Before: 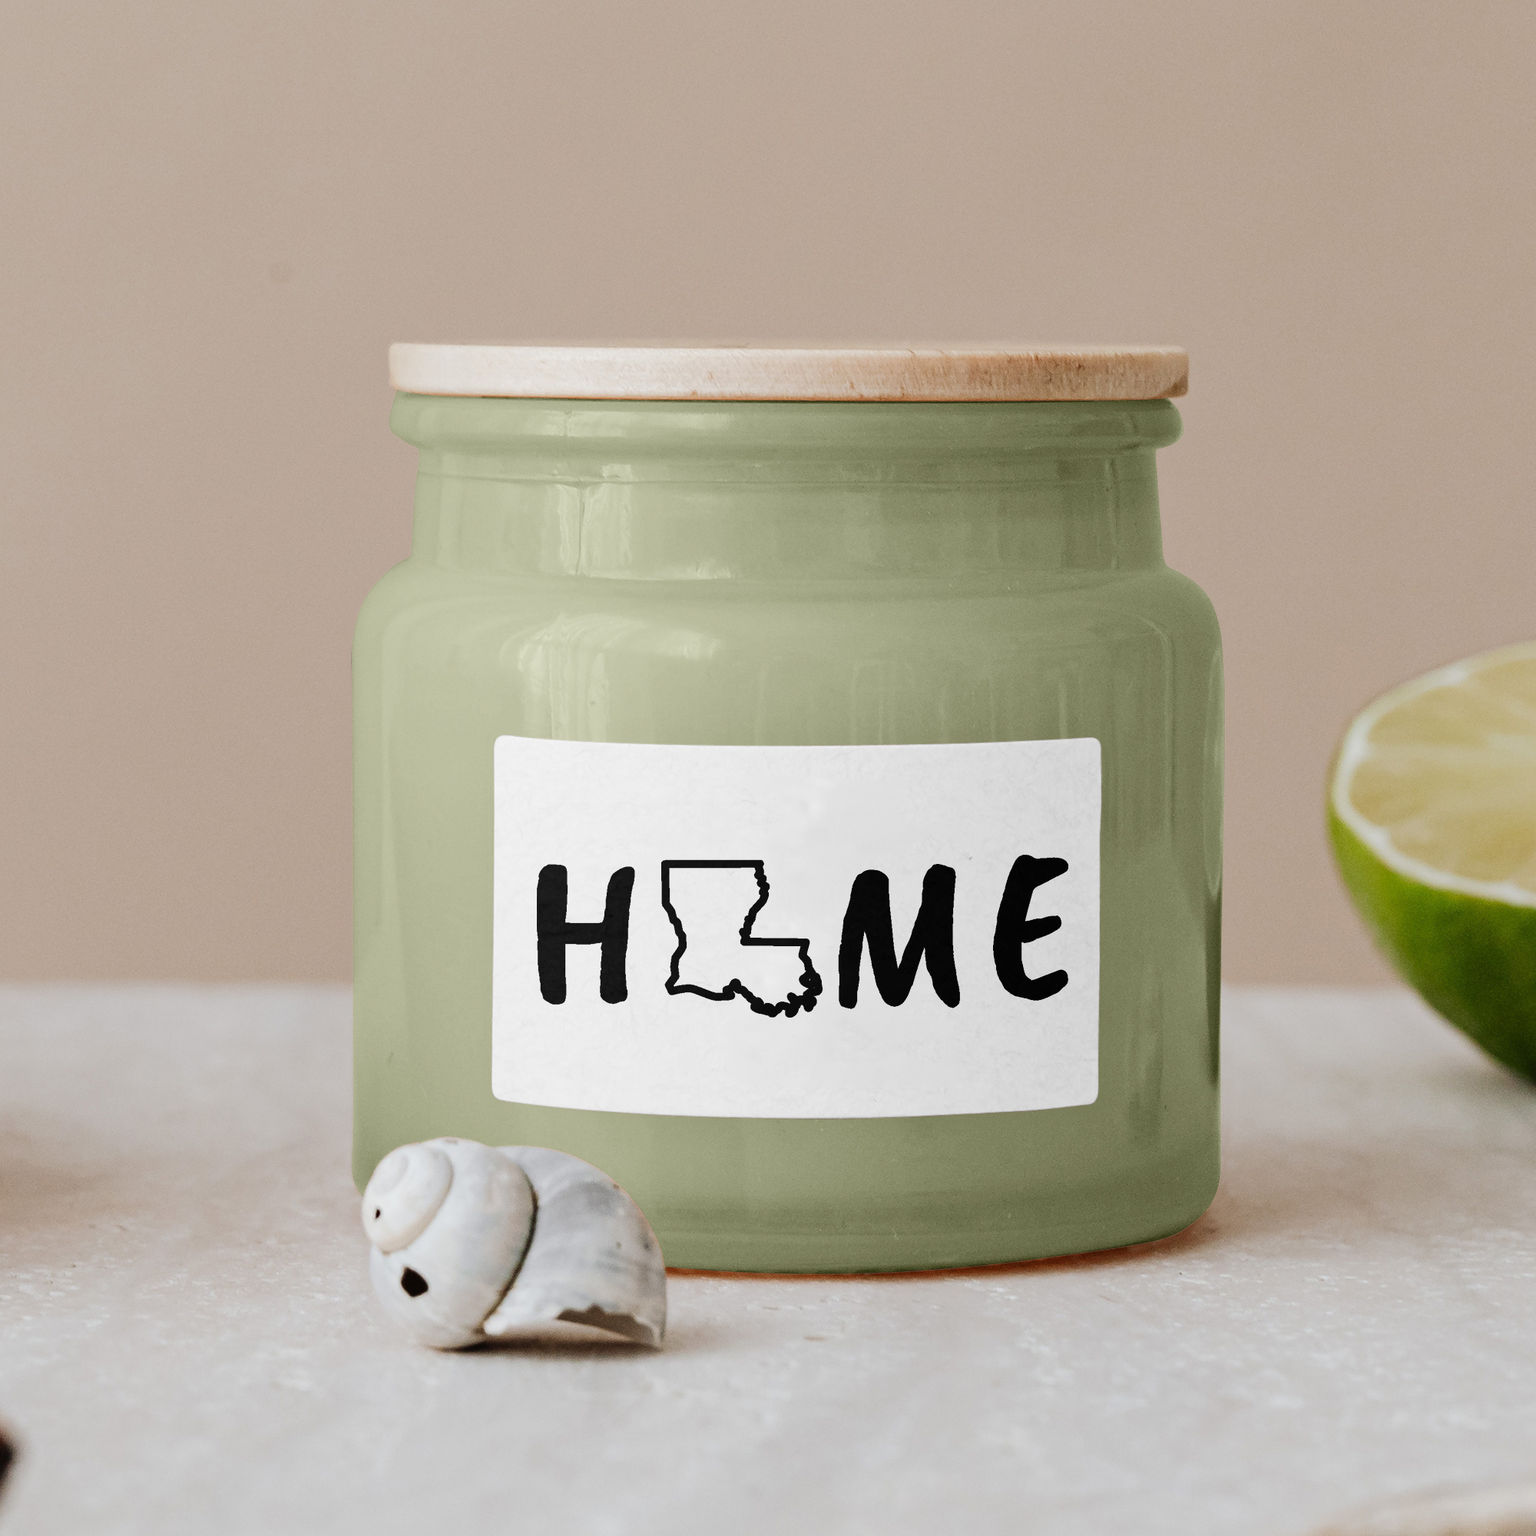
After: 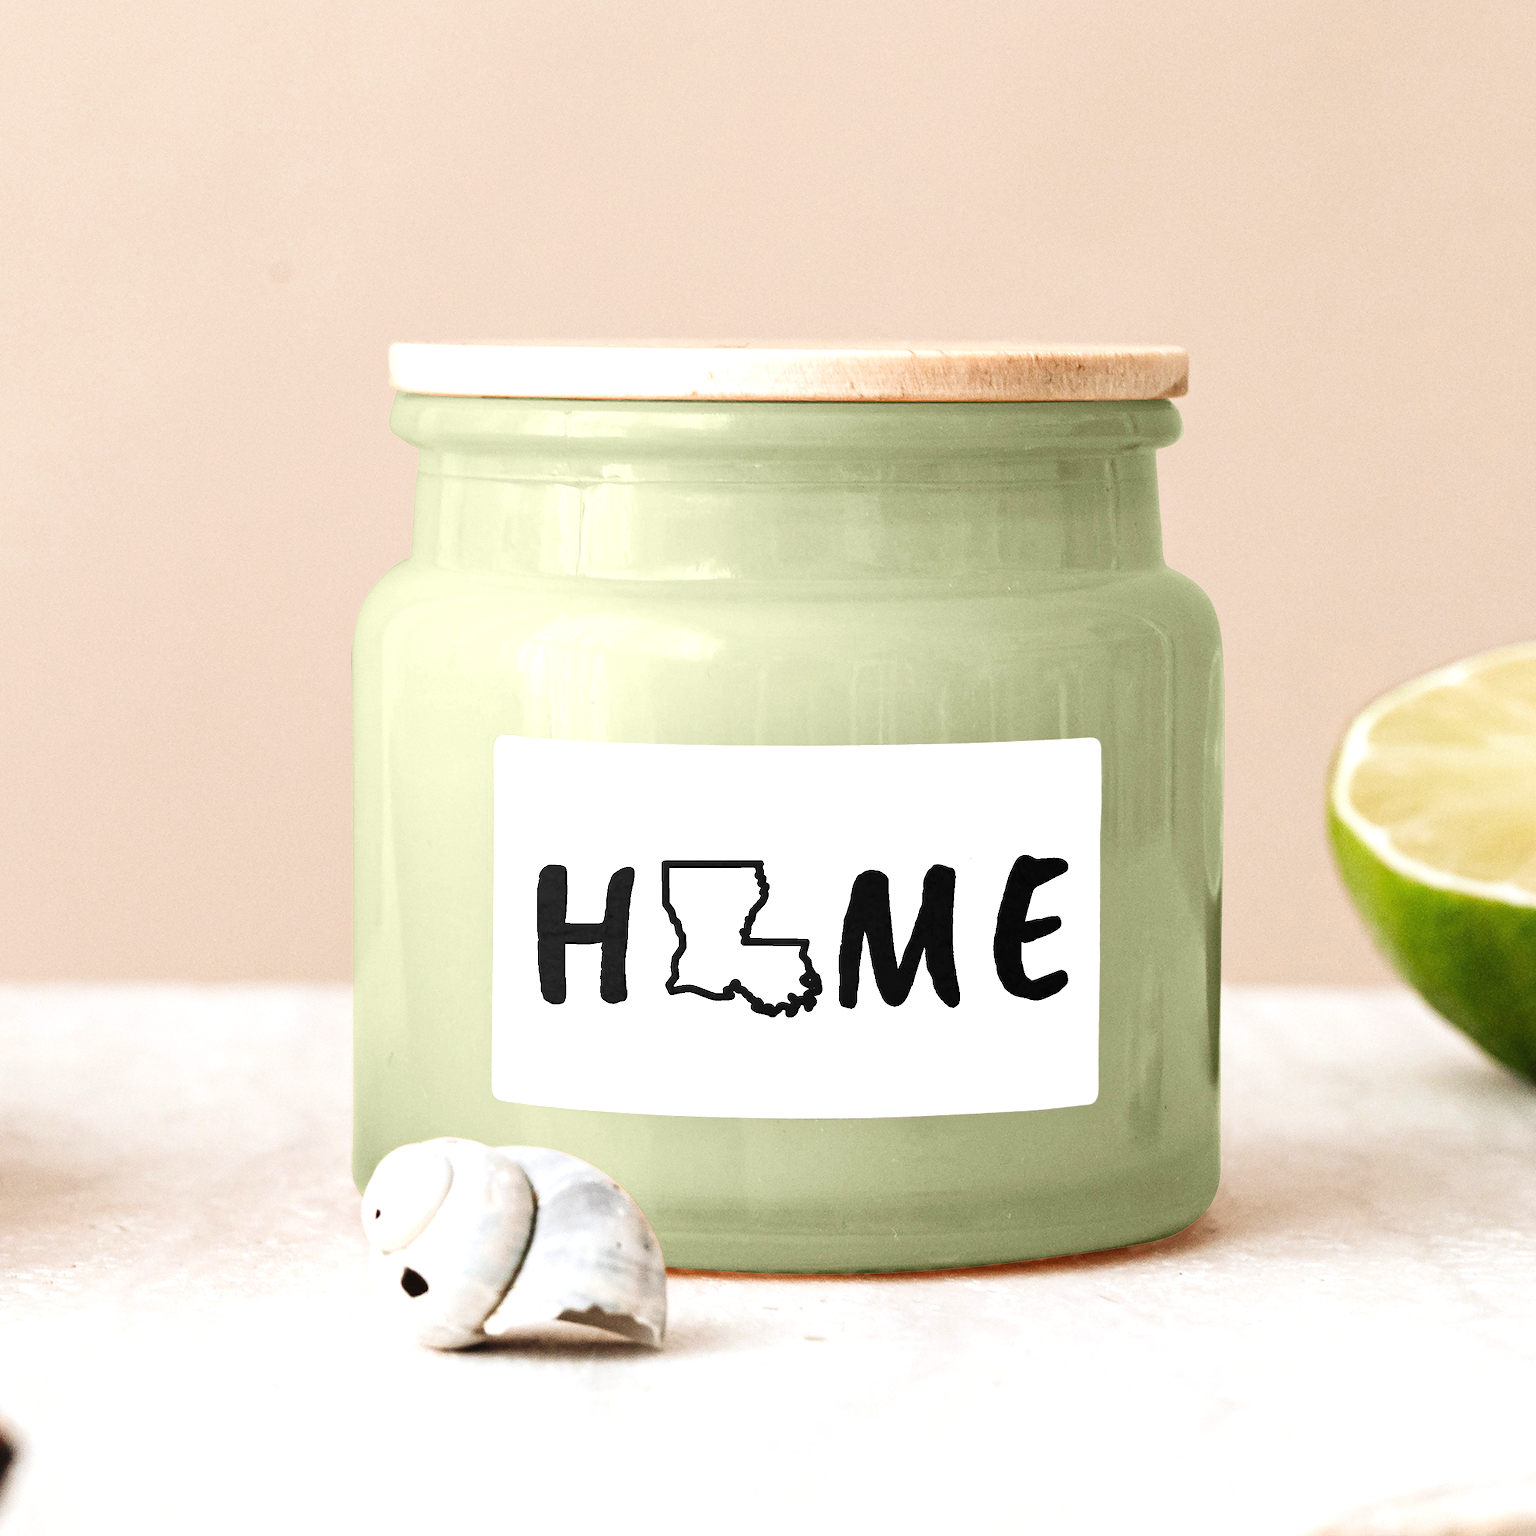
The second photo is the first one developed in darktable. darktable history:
exposure: black level correction 0, exposure 0.892 EV, compensate exposure bias true, compensate highlight preservation false
